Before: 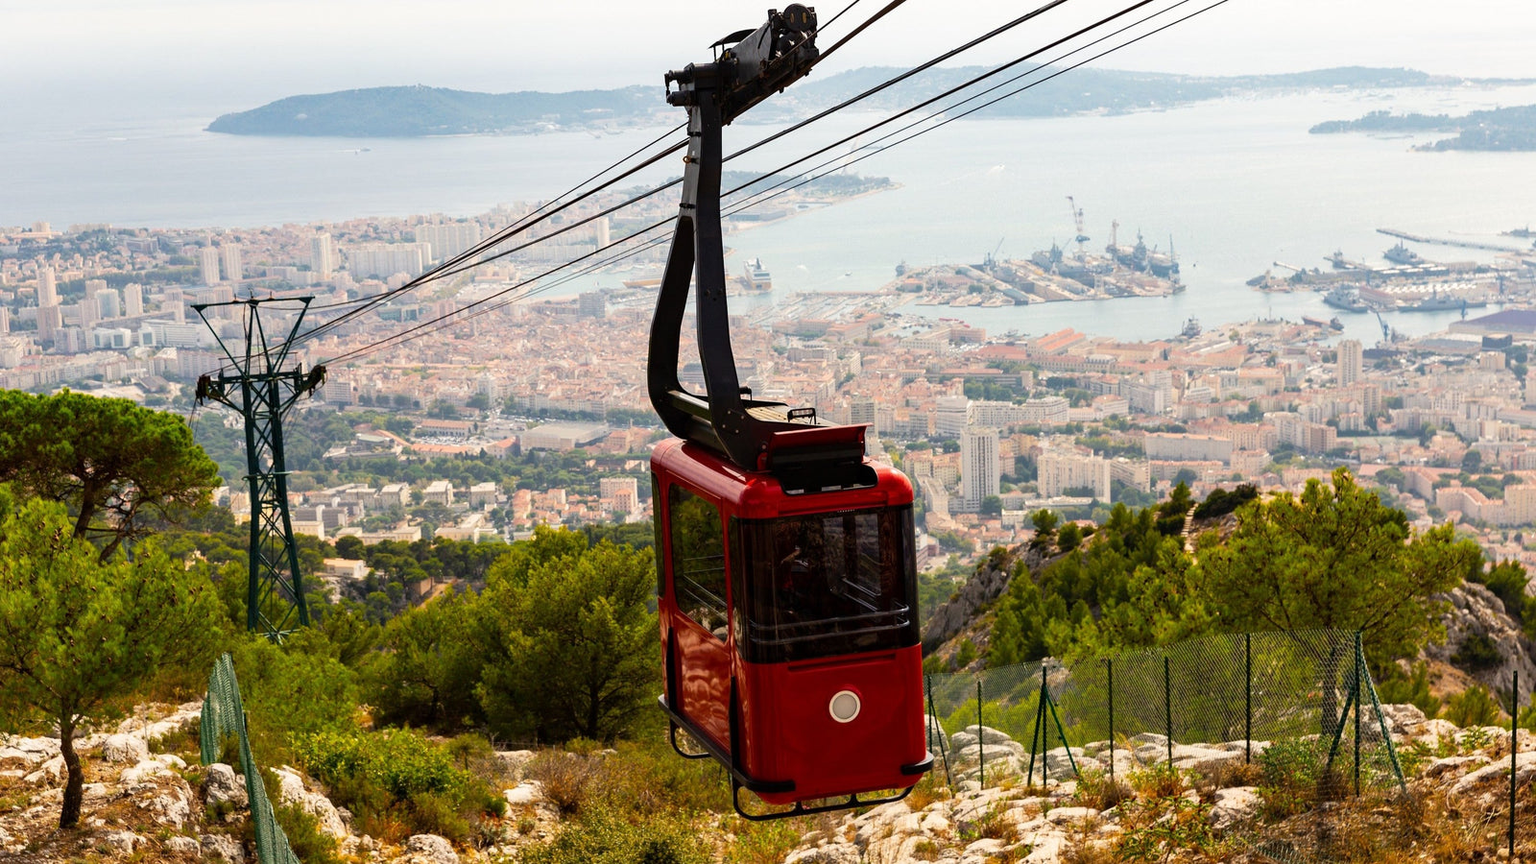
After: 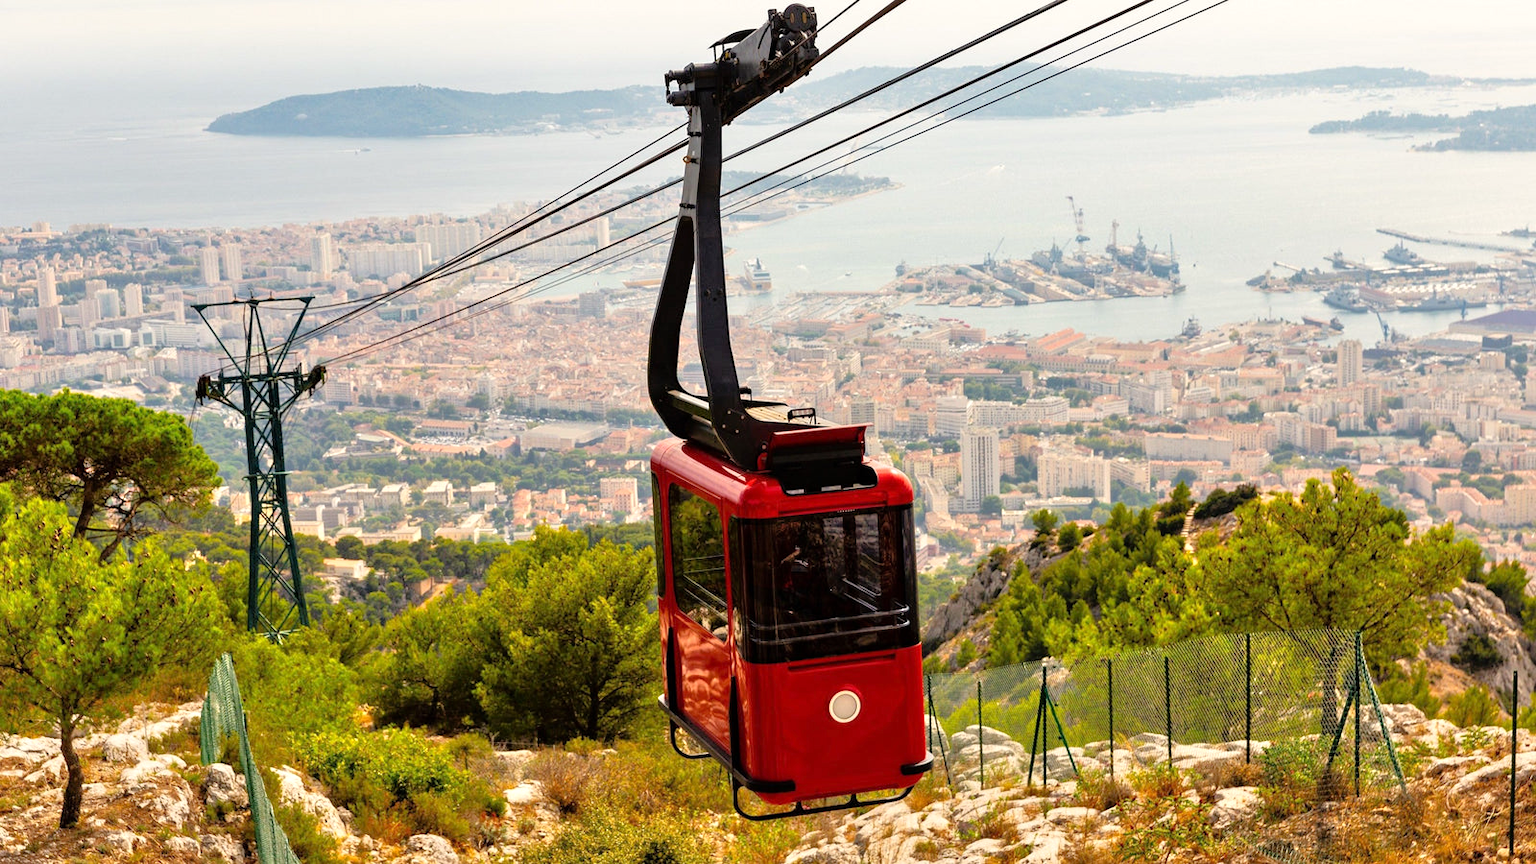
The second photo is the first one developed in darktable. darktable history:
color calibration: x 0.34, y 0.354, temperature 5209.38 K
tone equalizer: -7 EV 0.159 EV, -6 EV 0.561 EV, -5 EV 1.19 EV, -4 EV 1.3 EV, -3 EV 1.17 EV, -2 EV 0.6 EV, -1 EV 0.15 EV, luminance estimator HSV value / RGB max
